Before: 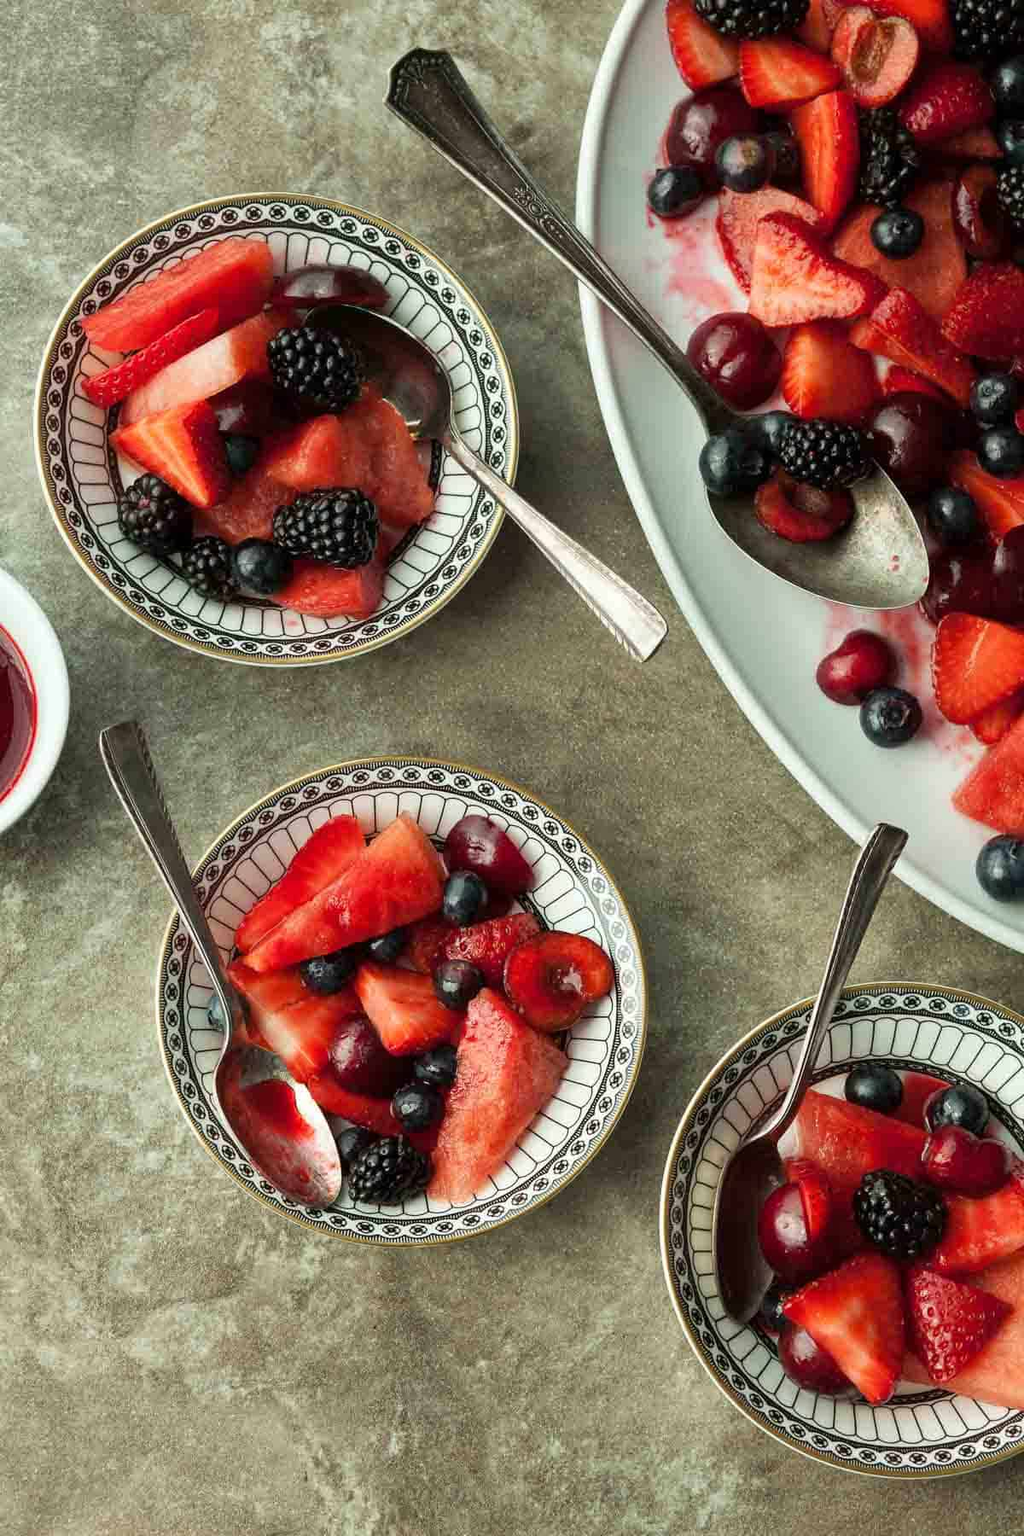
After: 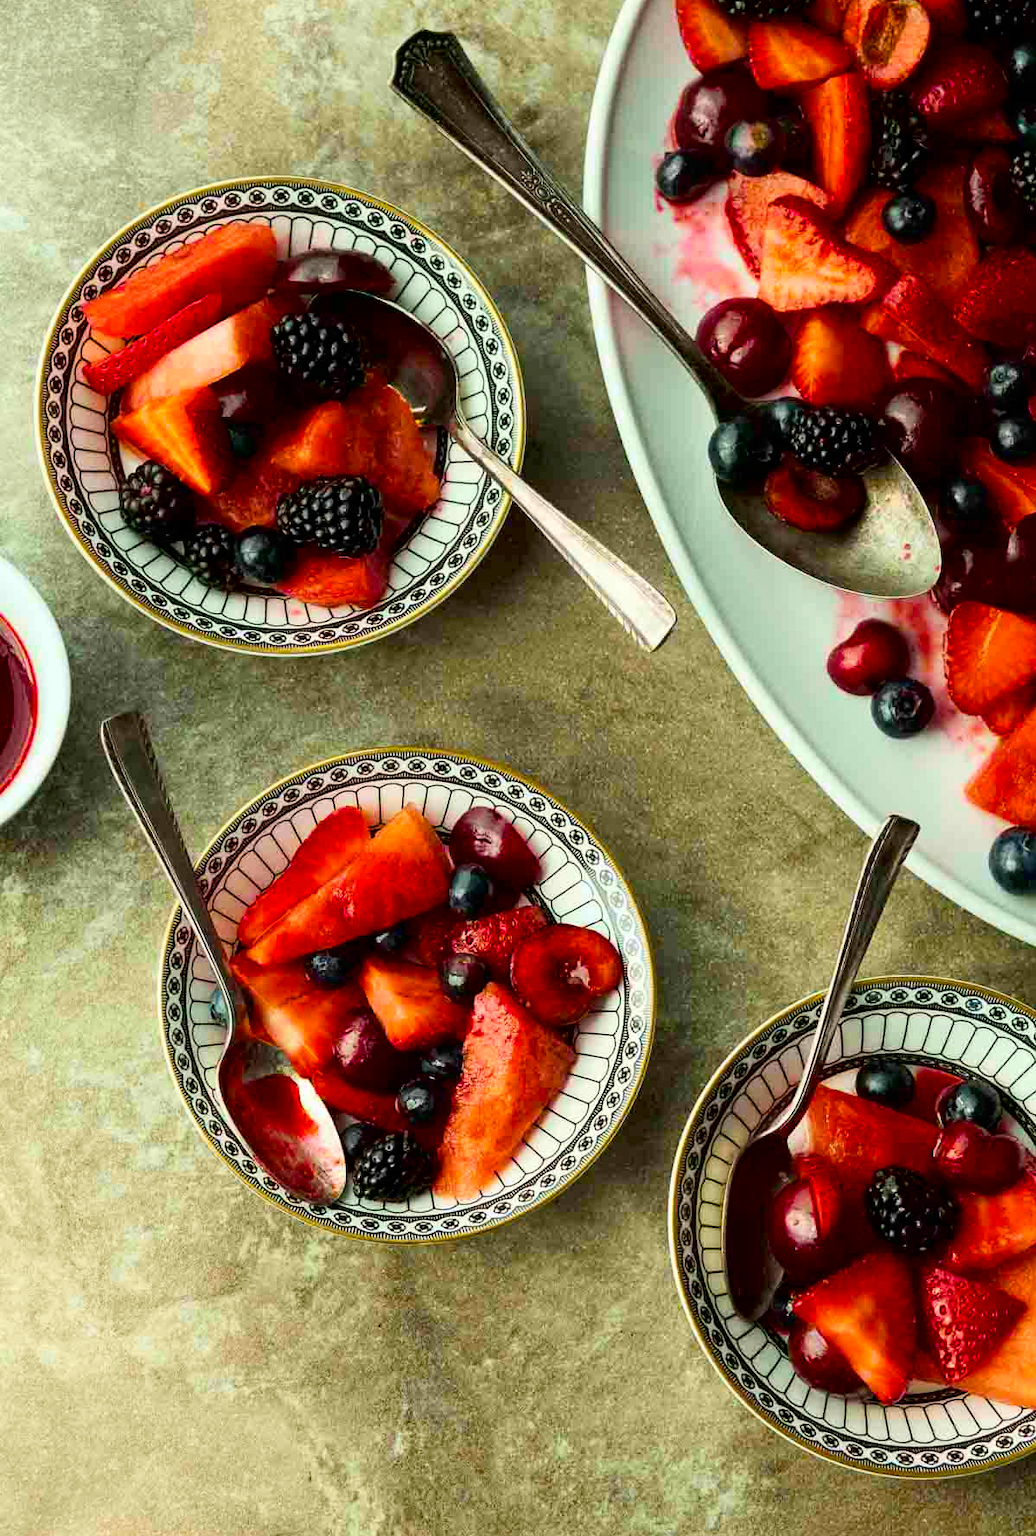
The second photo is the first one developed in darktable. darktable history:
color balance rgb: perceptual saturation grading › global saturation 24.888%, global vibrance 50.672%
shadows and highlights: shadows -20.9, highlights 99.17, soften with gaussian
crop: top 1.27%, right 0.036%
tone curve: curves: ch0 [(0, 0) (0.118, 0.034) (0.182, 0.124) (0.265, 0.214) (0.504, 0.508) (0.783, 0.825) (1, 1)], color space Lab, independent channels, preserve colors none
